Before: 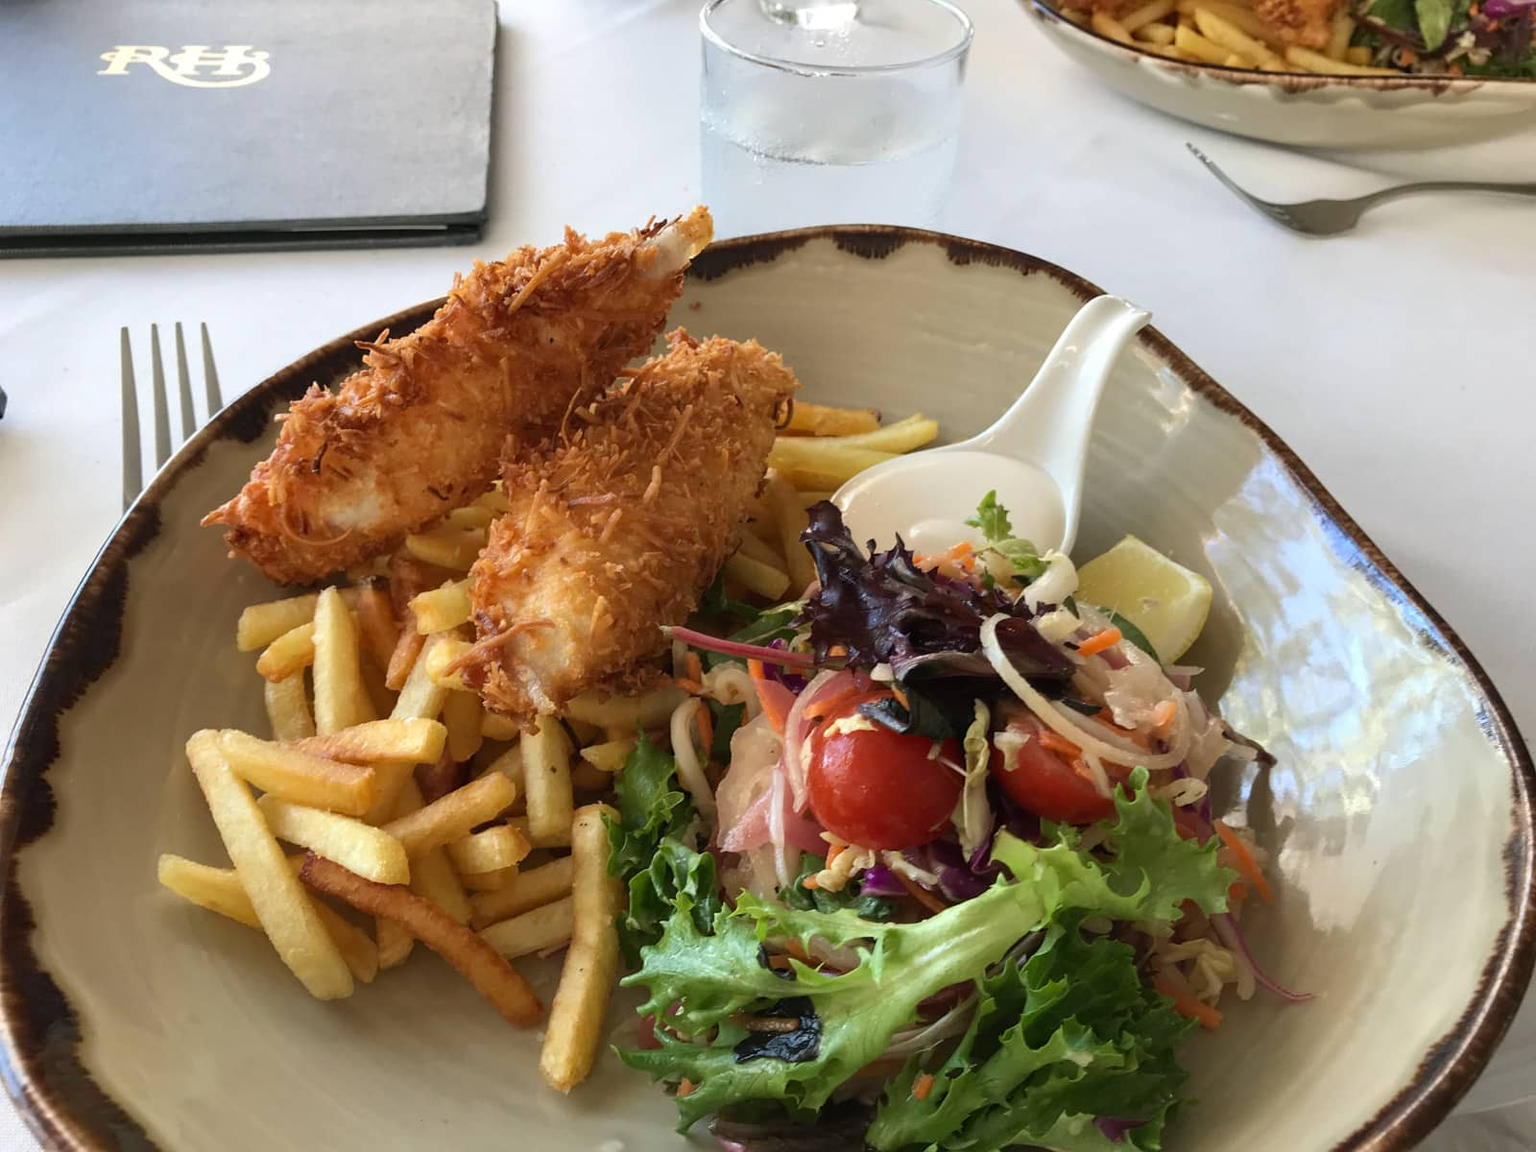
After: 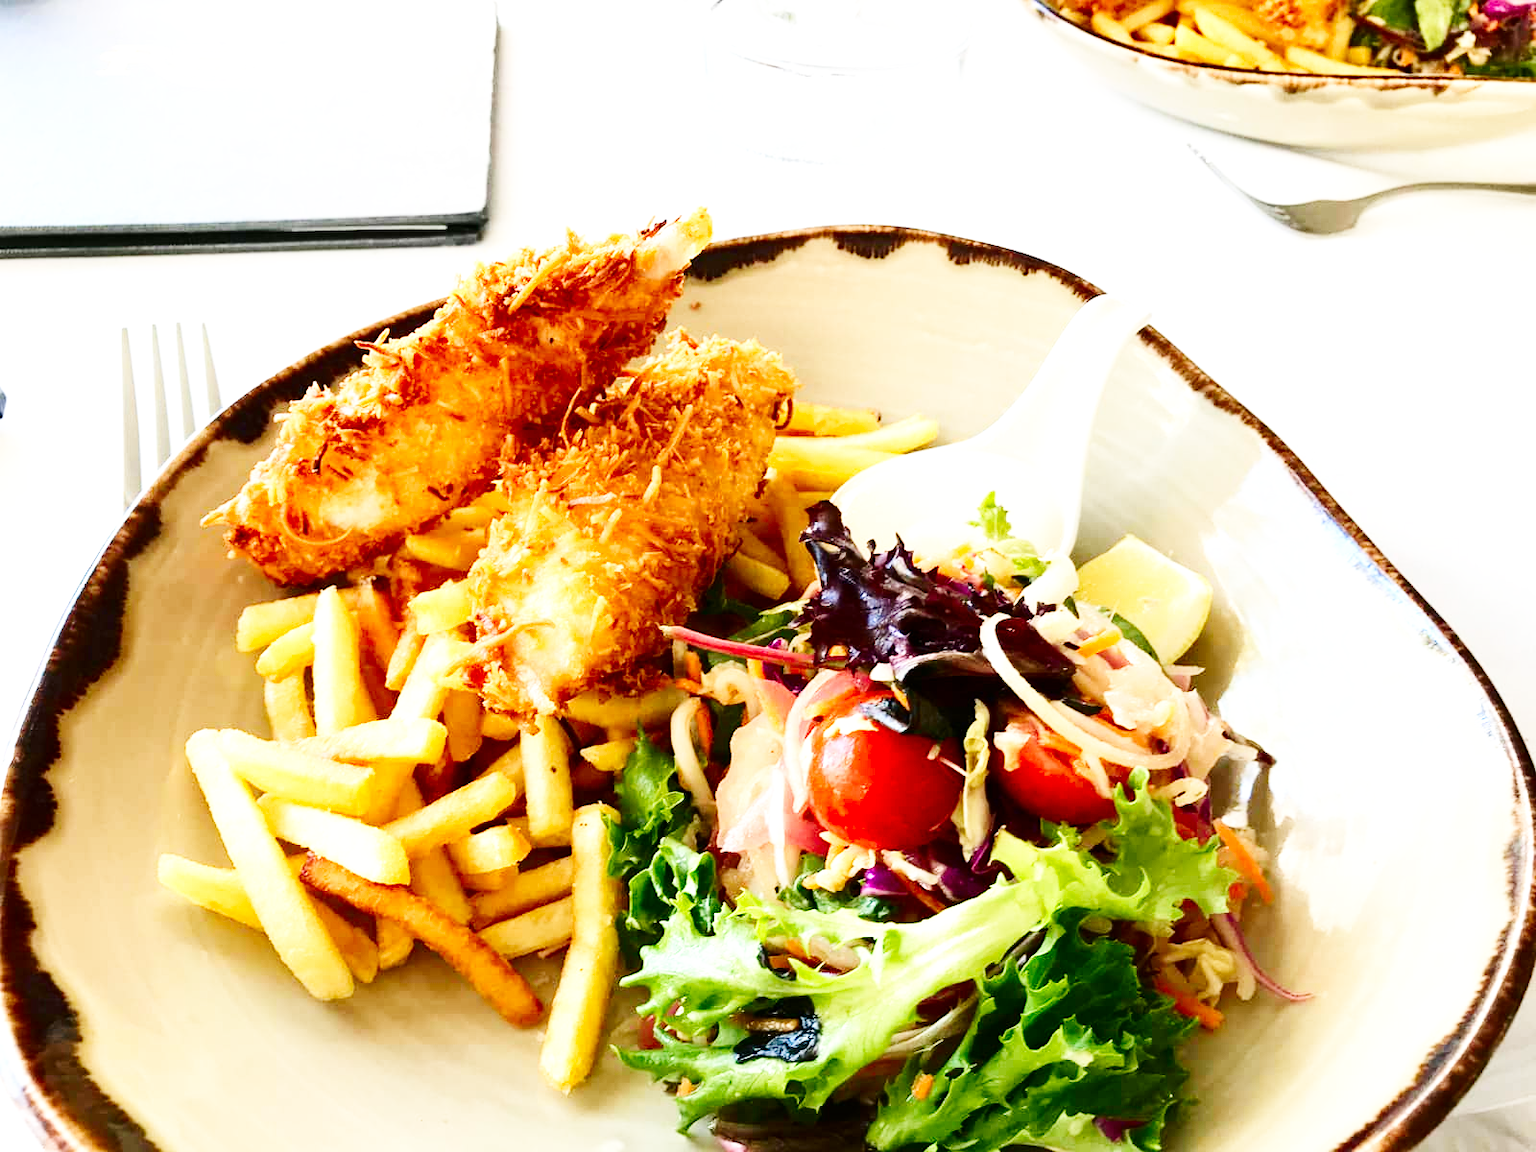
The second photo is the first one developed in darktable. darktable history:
exposure: exposure 0.636 EV, compensate highlight preservation false
base curve: curves: ch0 [(0, 0.003) (0.001, 0.002) (0.006, 0.004) (0.02, 0.022) (0.048, 0.086) (0.094, 0.234) (0.162, 0.431) (0.258, 0.629) (0.385, 0.8) (0.548, 0.918) (0.751, 0.988) (1, 1)], preserve colors none
contrast brightness saturation: contrast 0.19, brightness -0.11, saturation 0.21
